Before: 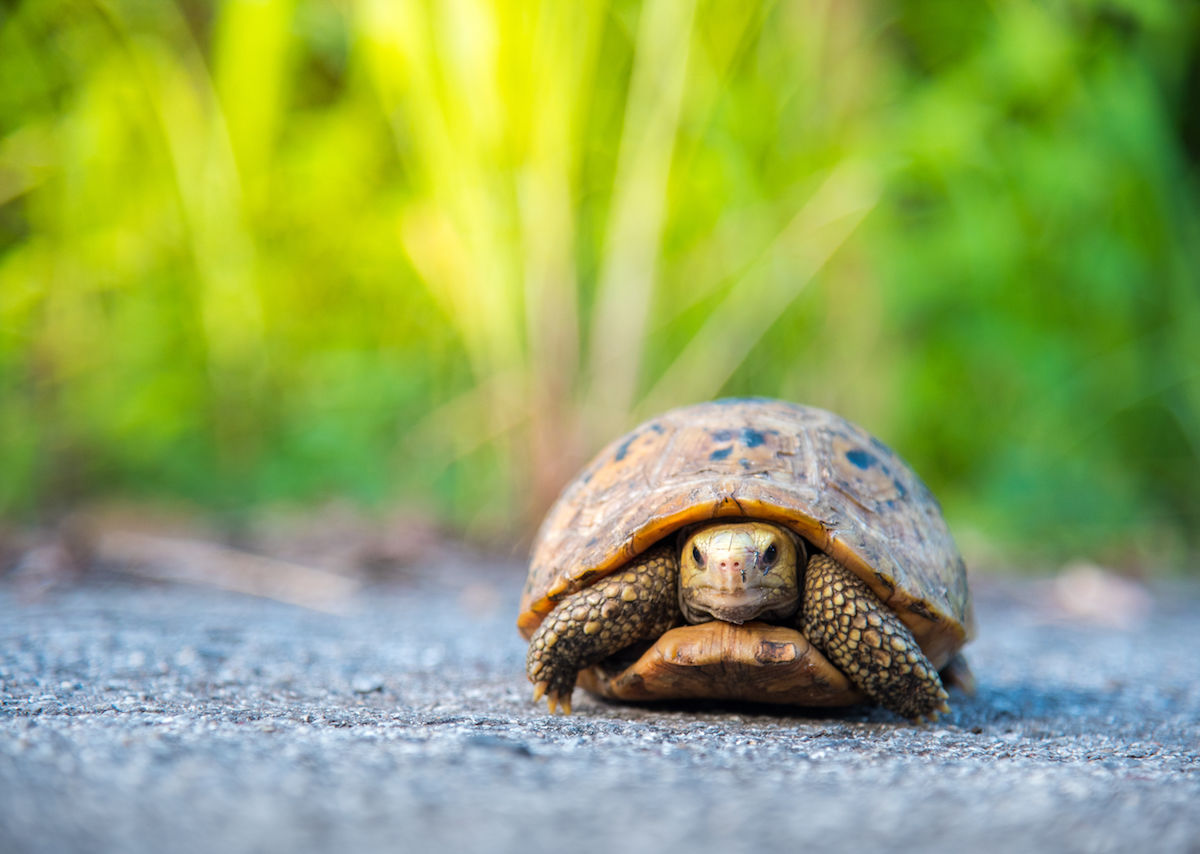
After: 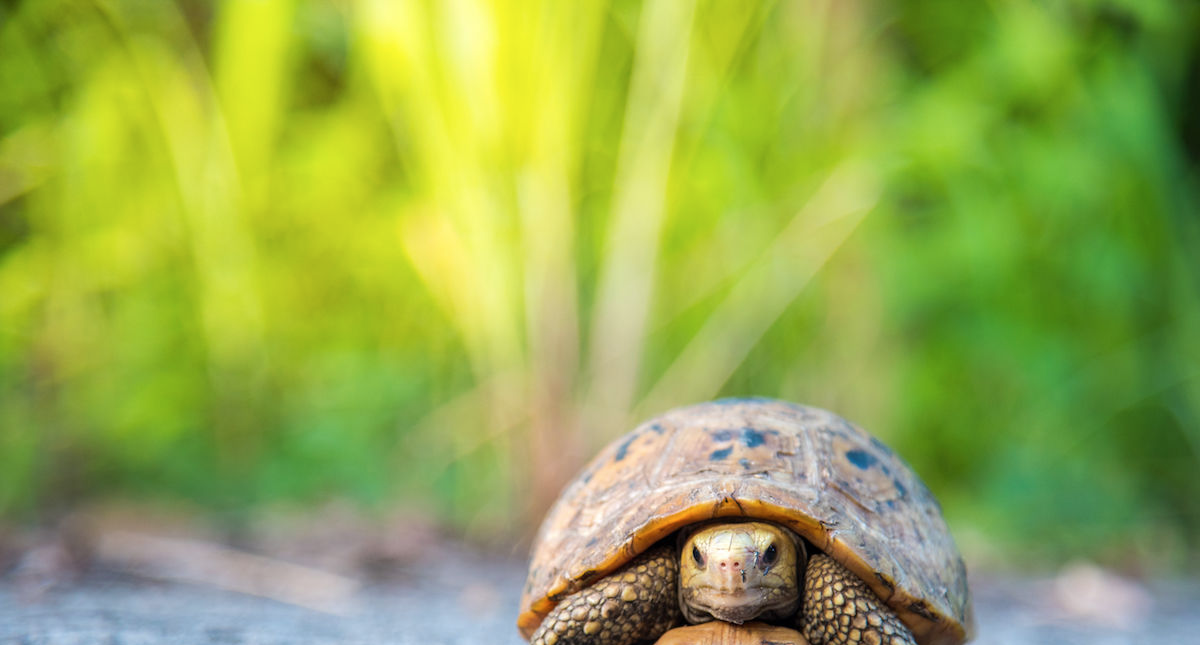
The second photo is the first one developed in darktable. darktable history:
crop: bottom 24.414%
contrast brightness saturation: contrast 0.006, saturation -0.061
